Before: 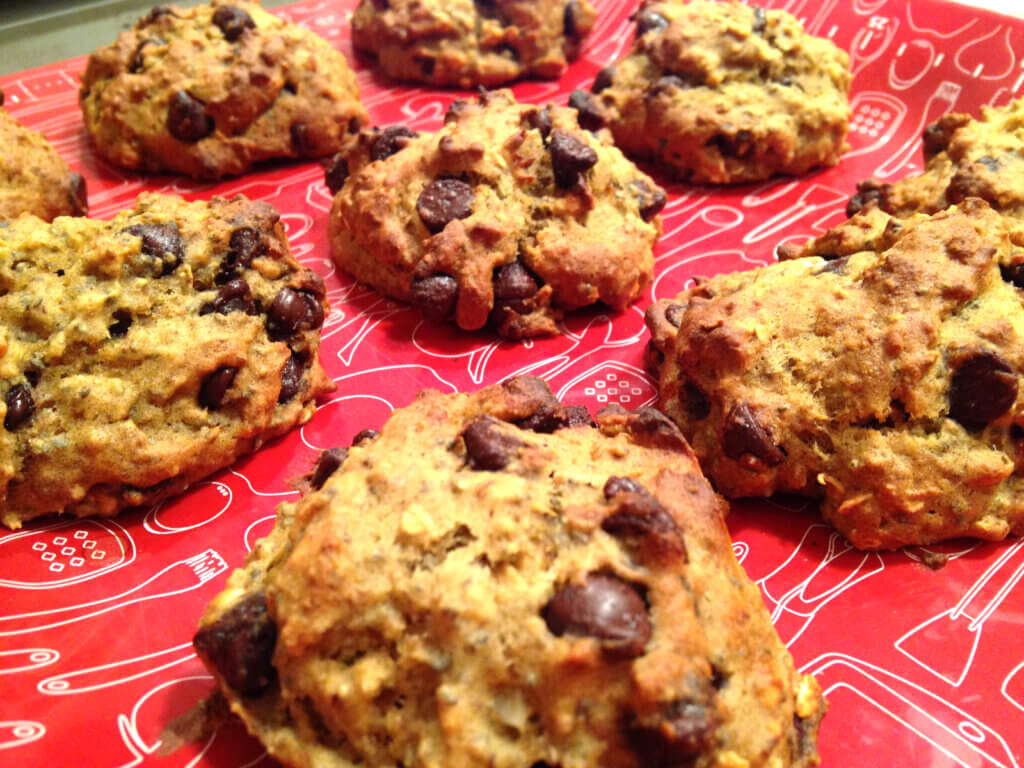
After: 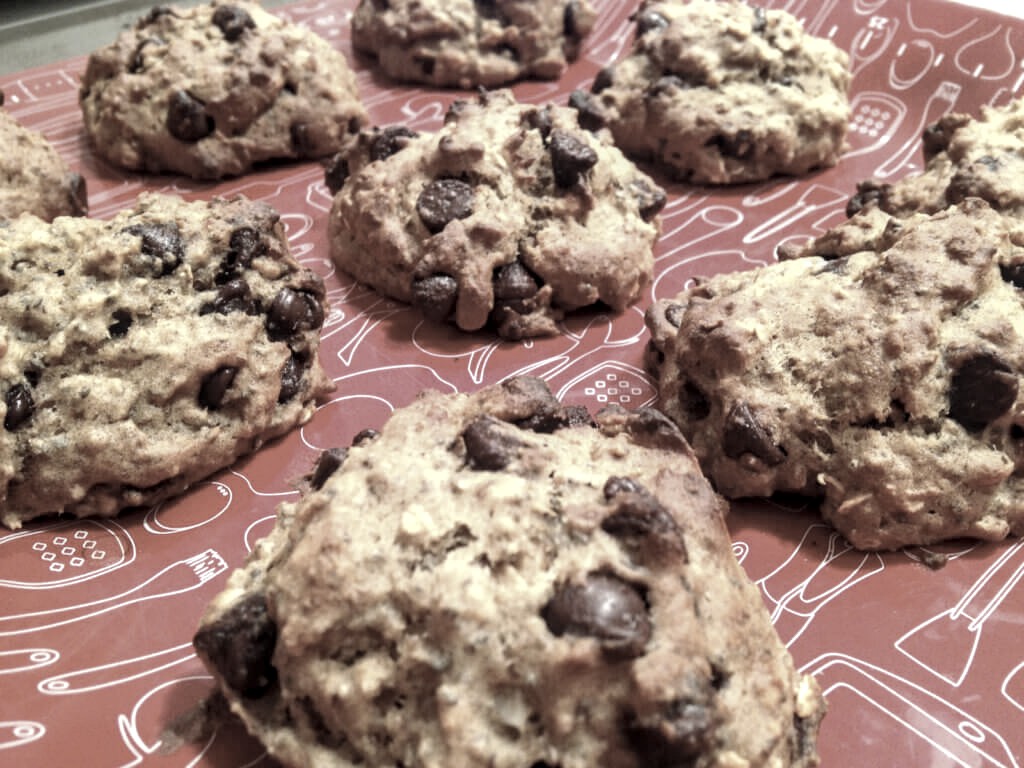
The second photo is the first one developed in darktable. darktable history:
color correction: saturation 0.3
local contrast: on, module defaults
